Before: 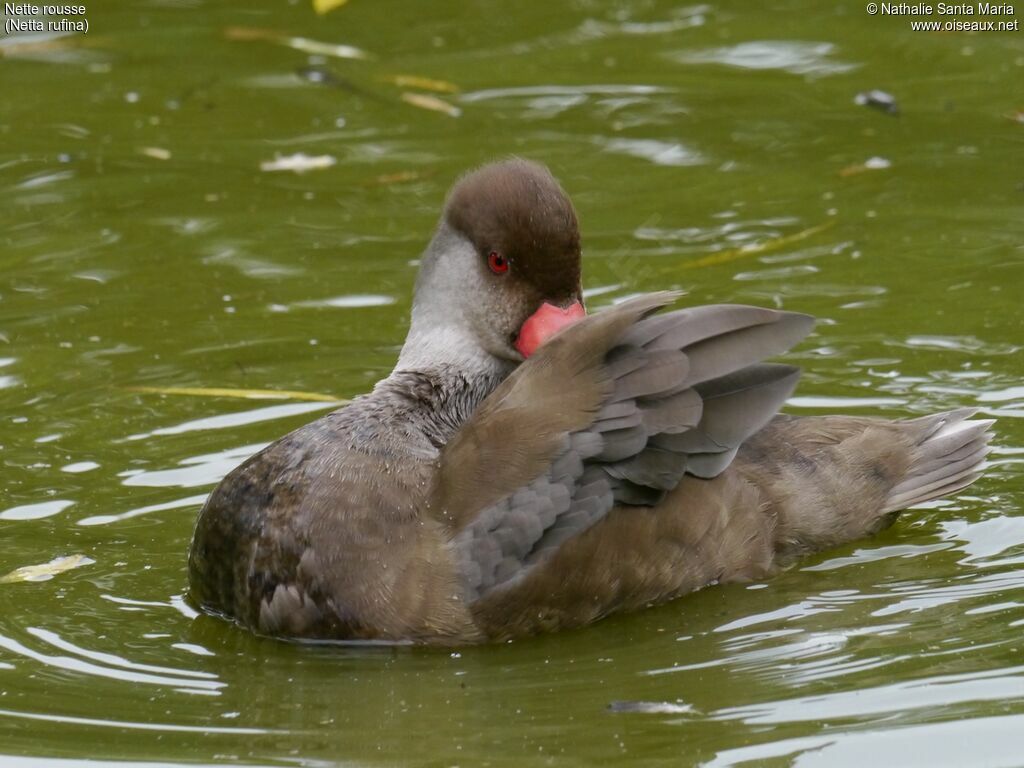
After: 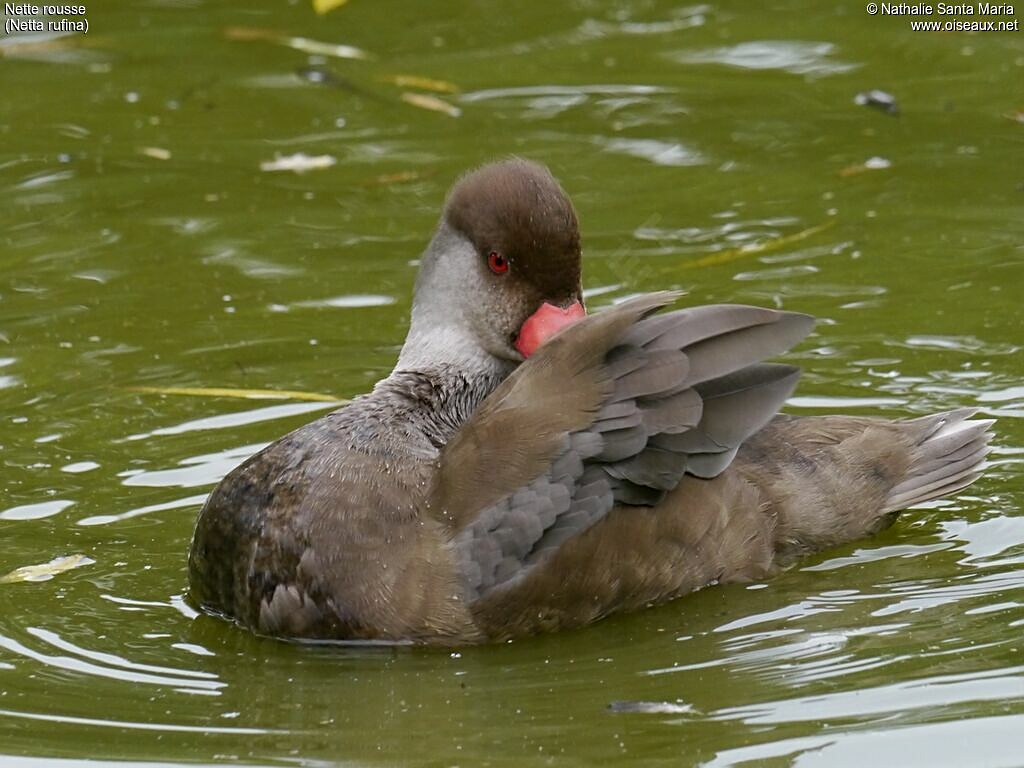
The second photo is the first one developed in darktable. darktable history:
sharpen: on, module defaults
tone equalizer: mask exposure compensation -0.508 EV
